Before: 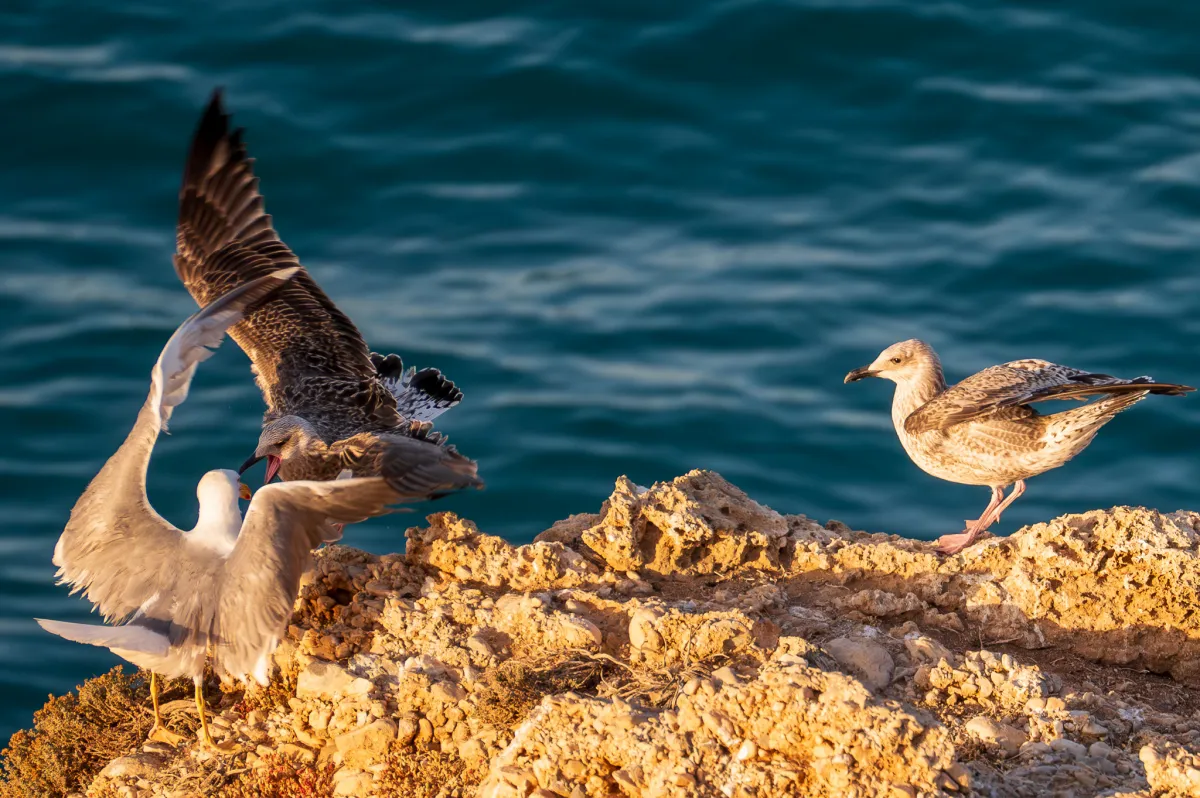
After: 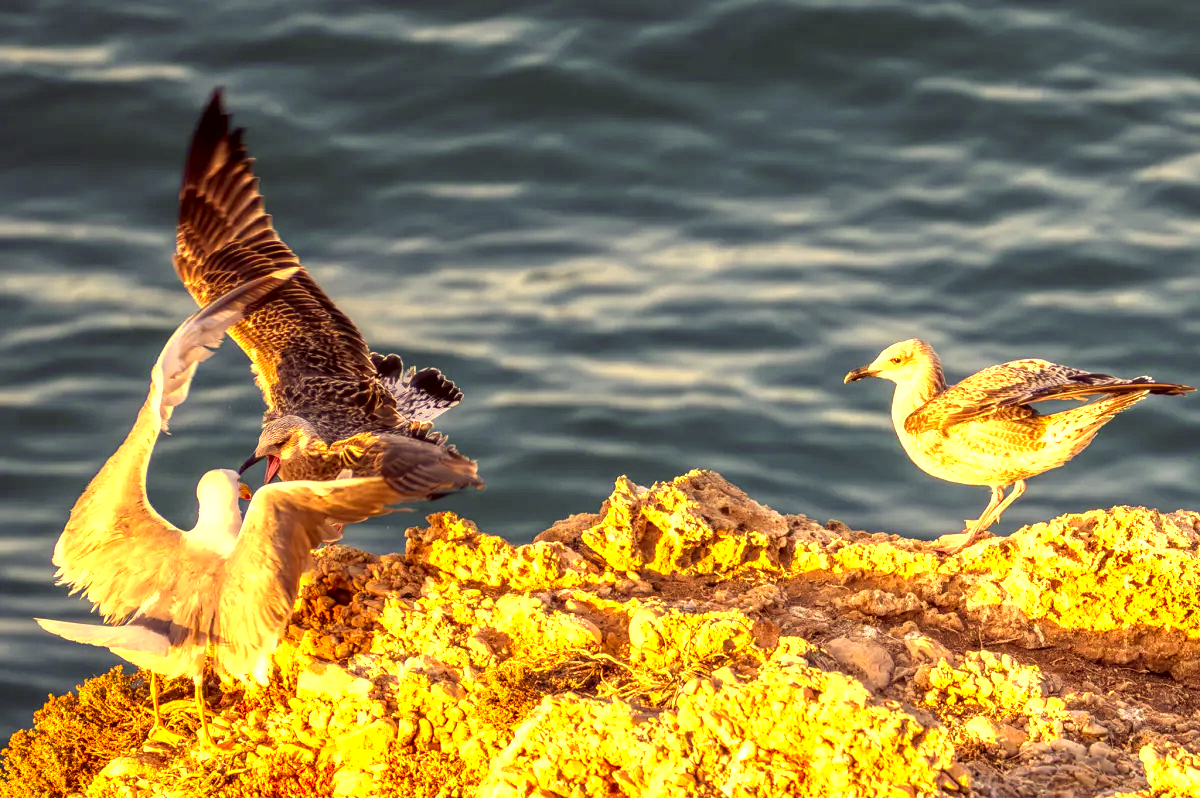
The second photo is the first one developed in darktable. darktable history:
color correction: highlights a* 9.95, highlights b* 38.98, shadows a* 13.92, shadows b* 3.06
local contrast: highlights 31%, detail 135%
exposure: black level correction 0, exposure 1.2 EV, compensate highlight preservation false
